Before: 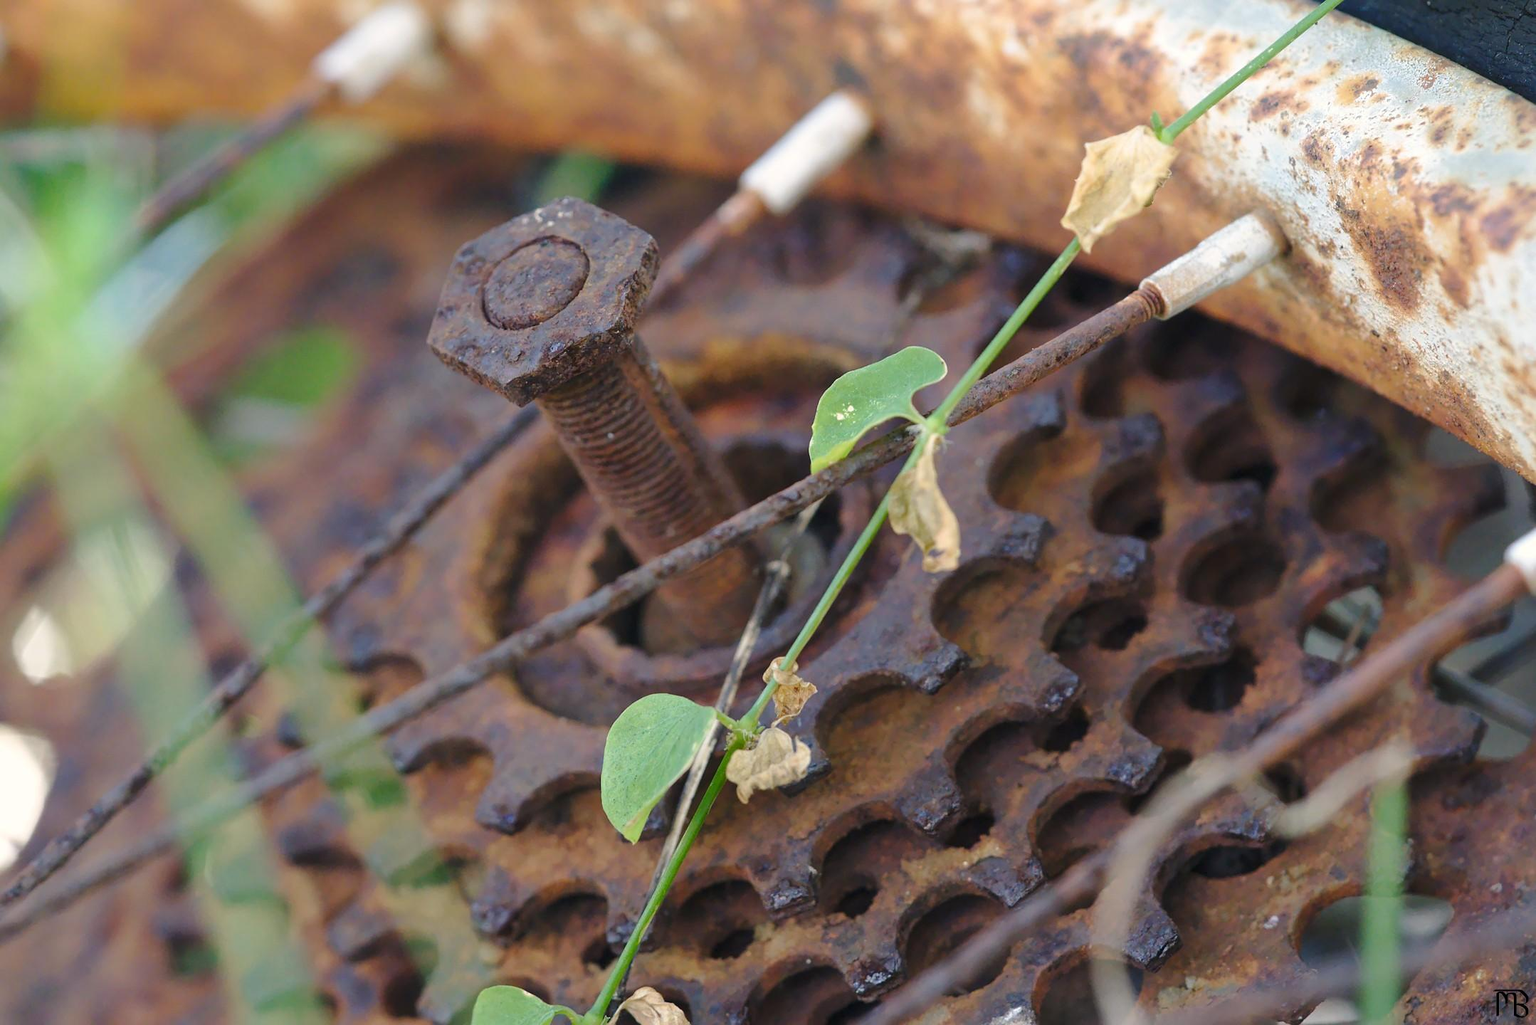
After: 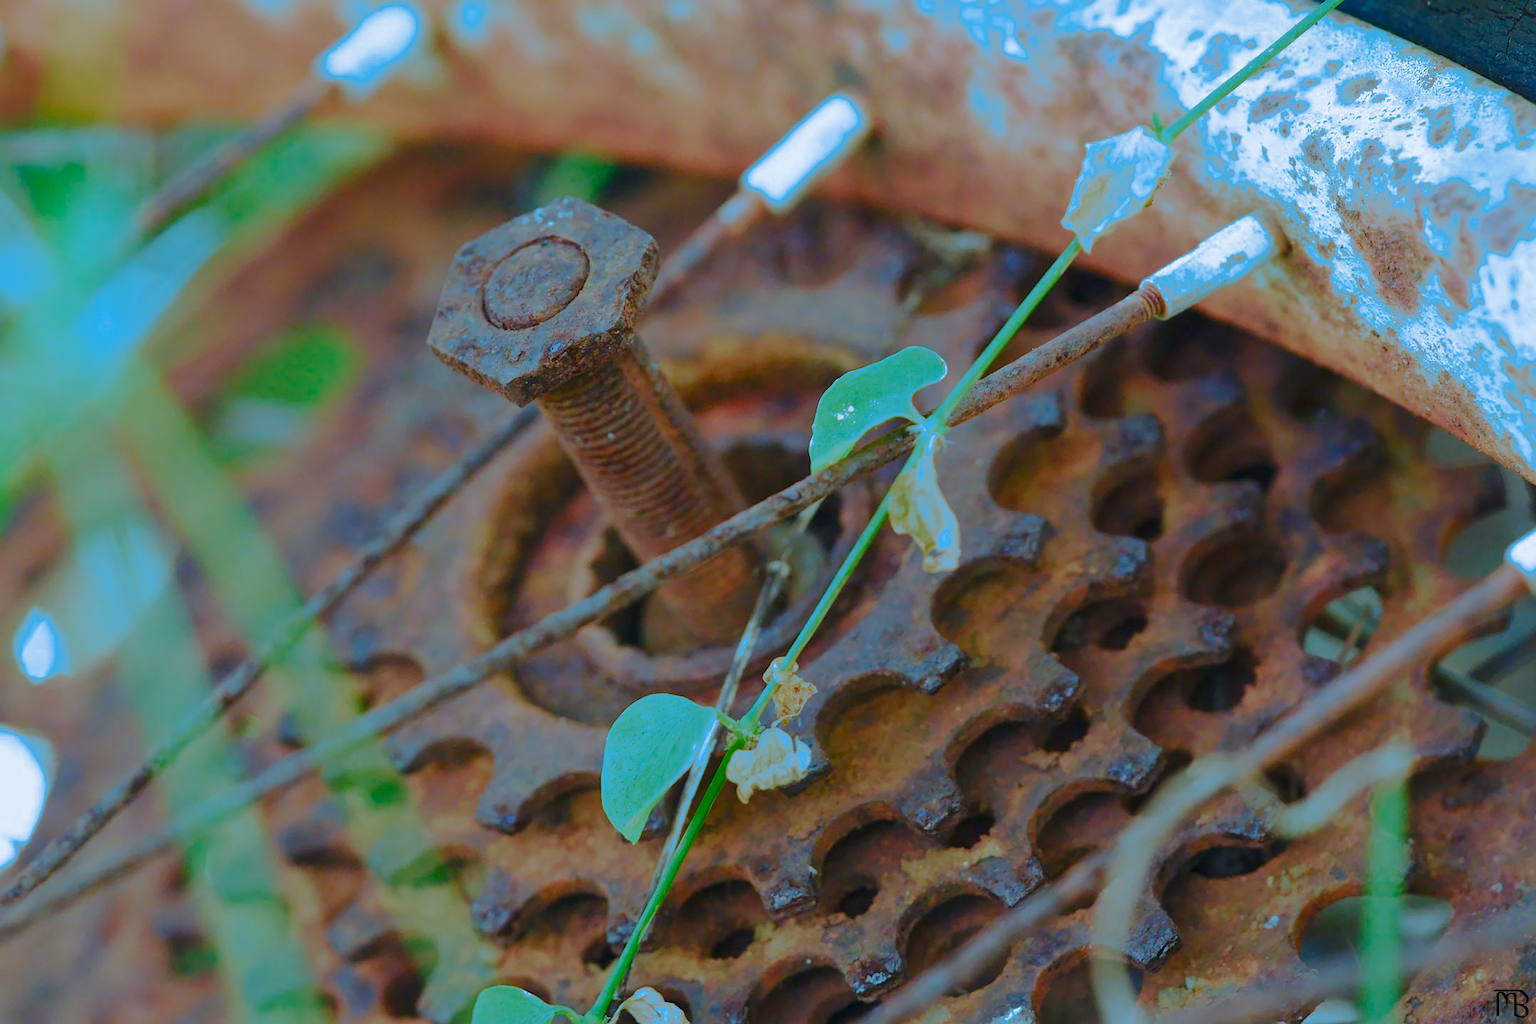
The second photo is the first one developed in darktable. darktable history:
split-toning: shadows › hue 220°, shadows › saturation 0.64, highlights › hue 220°, highlights › saturation 0.64, balance 0, compress 5.22%
color correction: highlights a* -10.77, highlights b* 9.8, saturation 1.72
